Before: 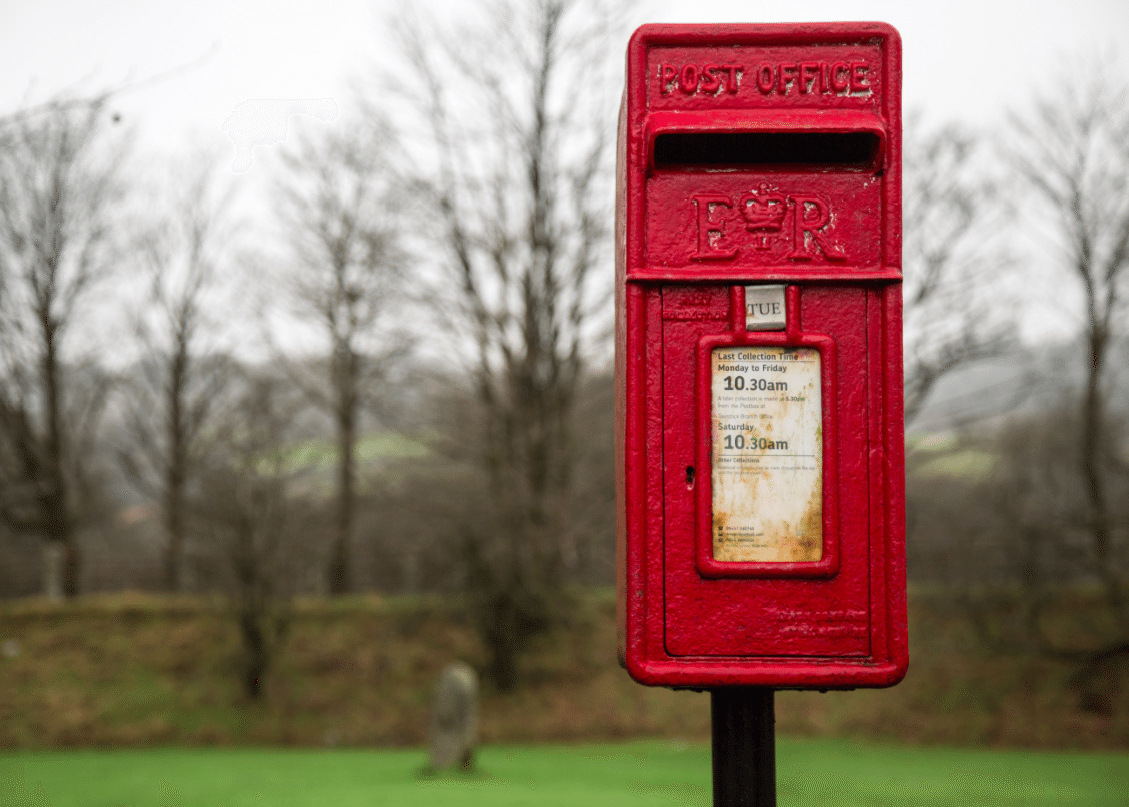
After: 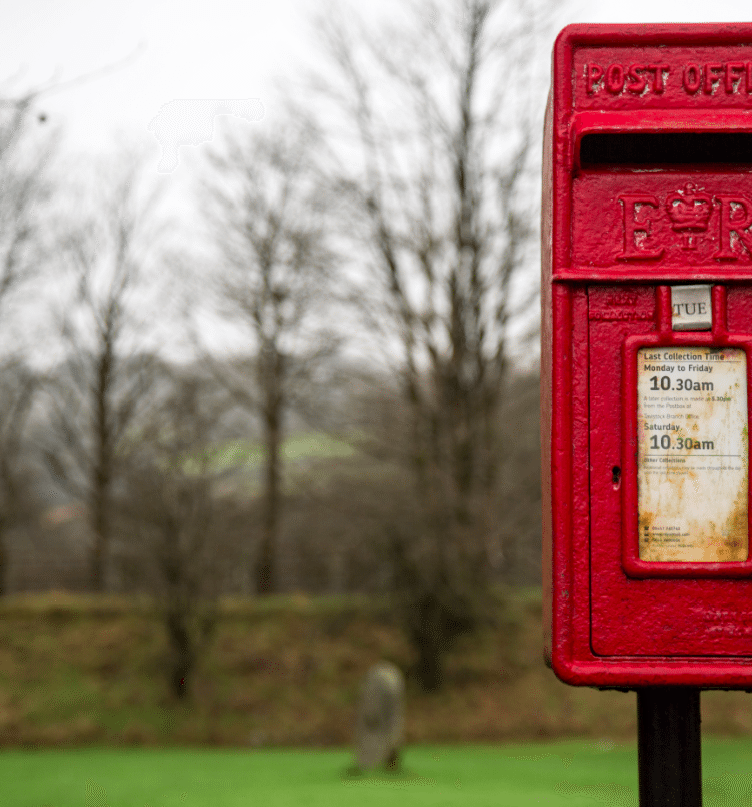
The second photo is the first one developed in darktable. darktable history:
haze removal: compatibility mode true, adaptive false
crop and rotate: left 6.617%, right 26.717%
